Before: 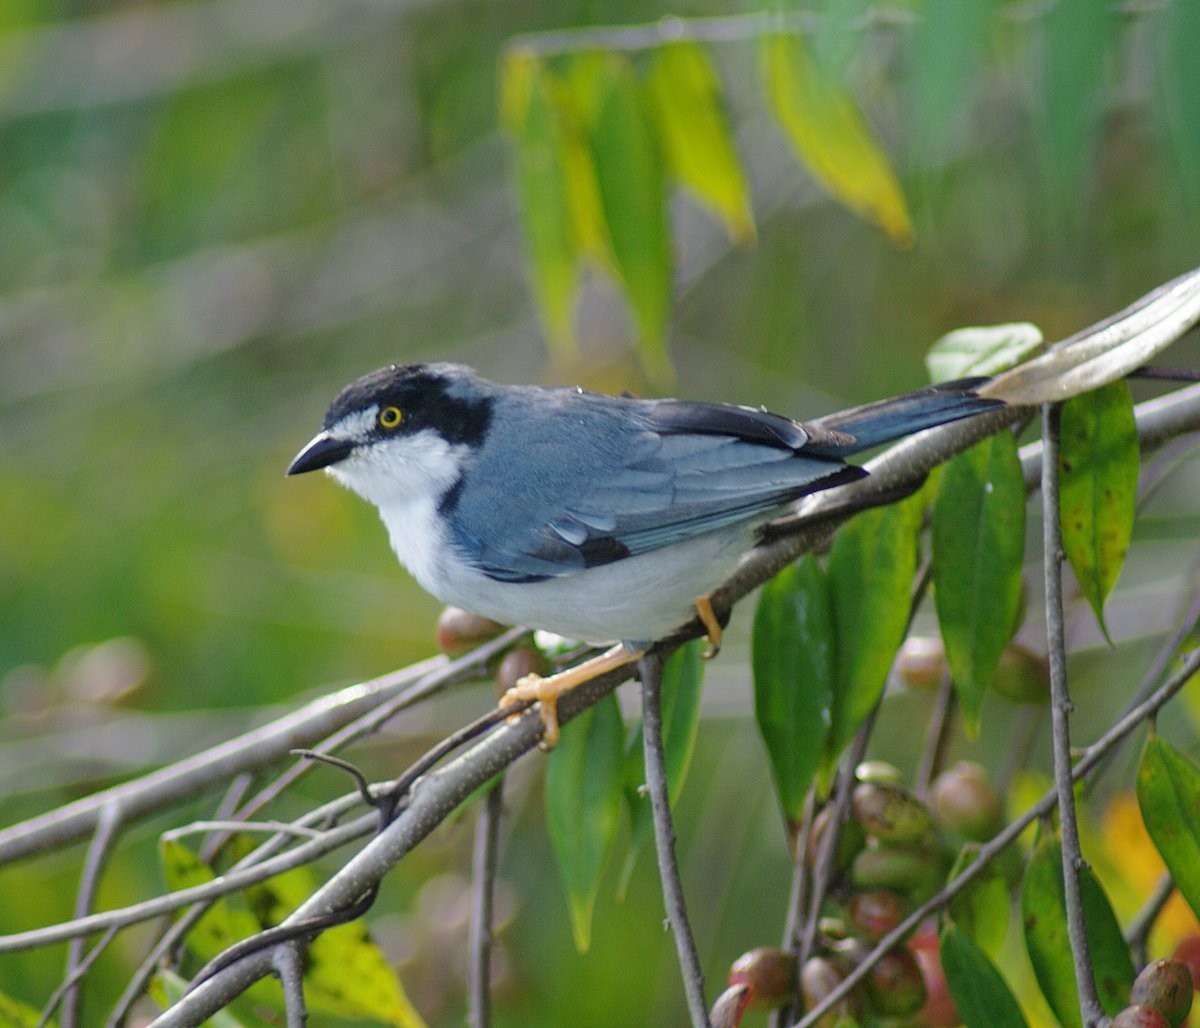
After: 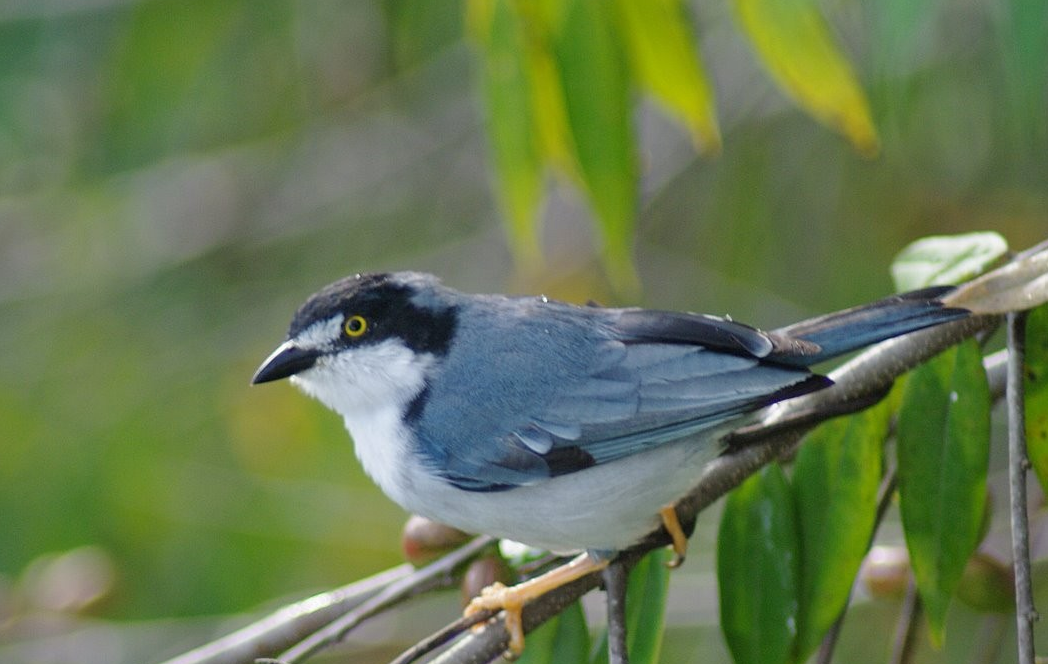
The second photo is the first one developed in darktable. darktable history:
crop: left 2.976%, top 8.882%, right 9.617%, bottom 26.505%
